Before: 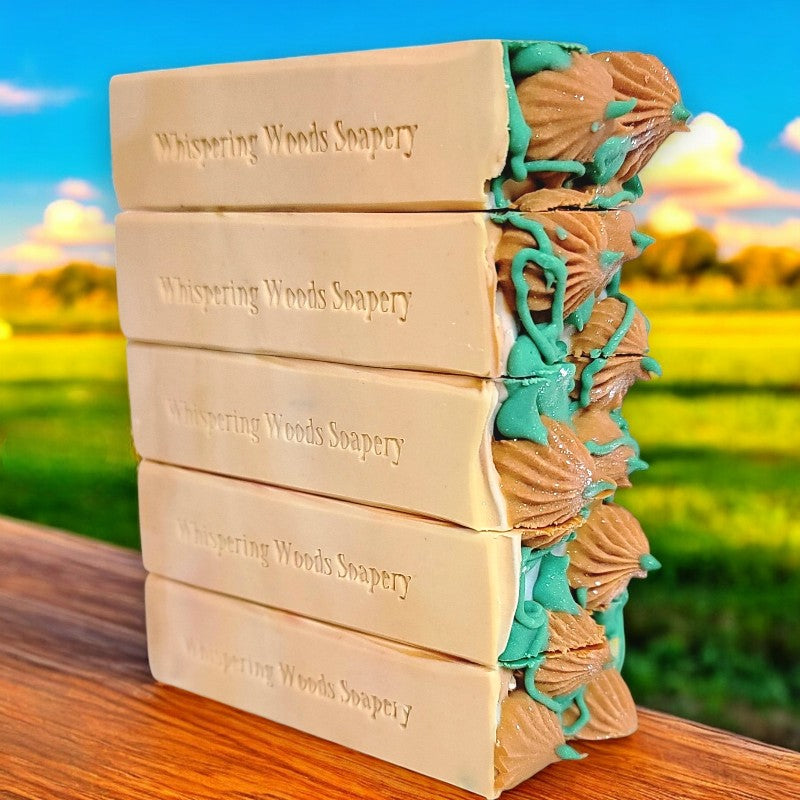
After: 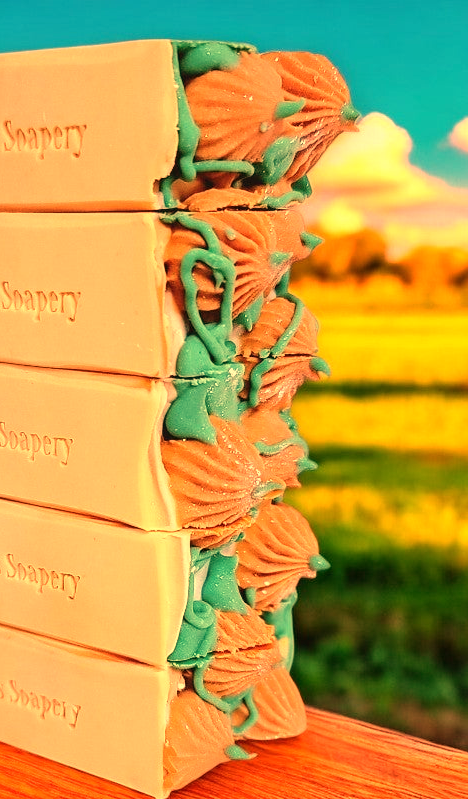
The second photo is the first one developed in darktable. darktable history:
white balance: red 1.467, blue 0.684
crop: left 41.402%
